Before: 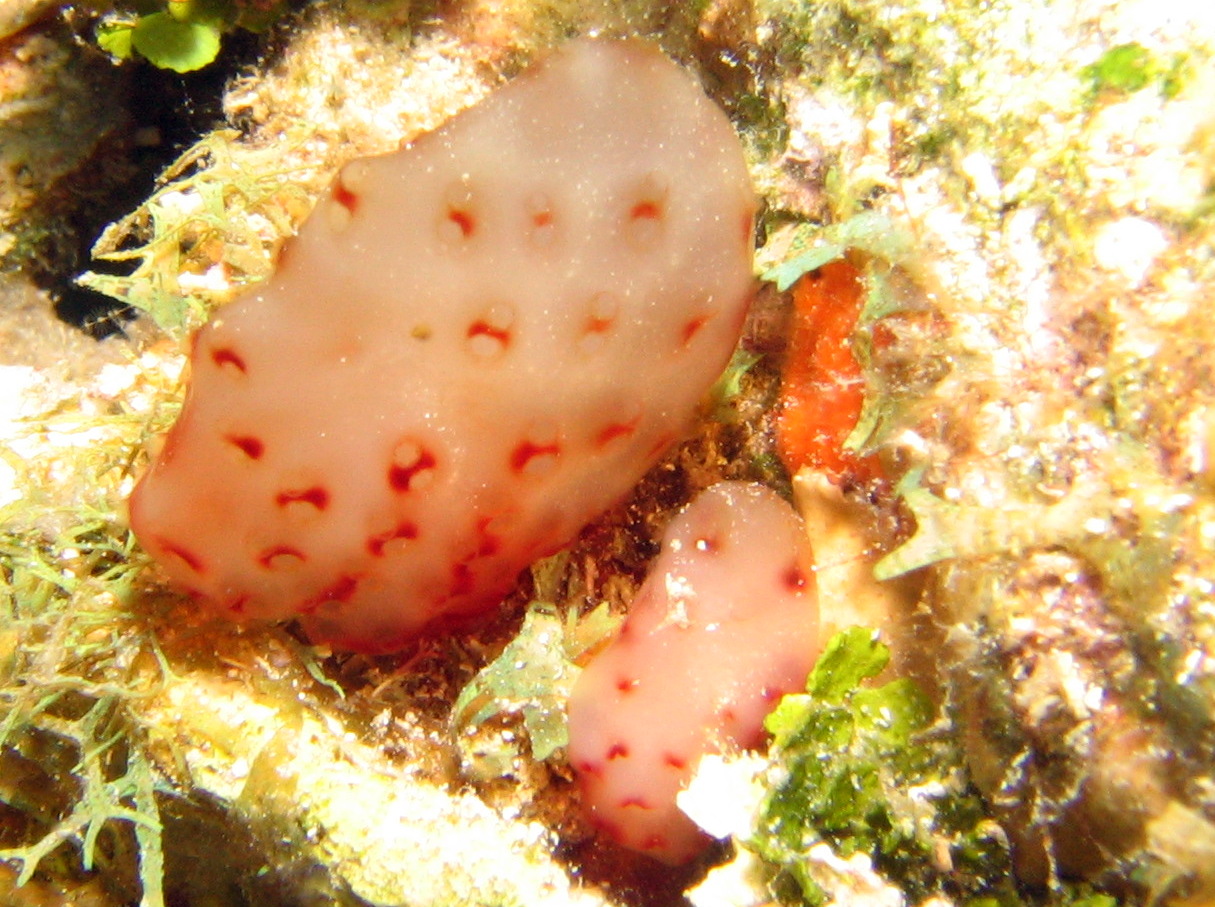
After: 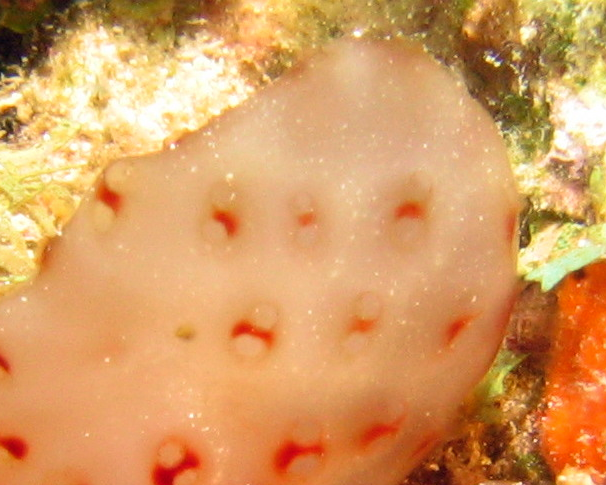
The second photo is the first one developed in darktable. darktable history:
crop: left 19.499%, right 30.586%, bottom 46.479%
exposure: compensate exposure bias true, compensate highlight preservation false
color balance rgb: perceptual saturation grading › global saturation 0.851%, saturation formula JzAzBz (2021)
velvia: on, module defaults
